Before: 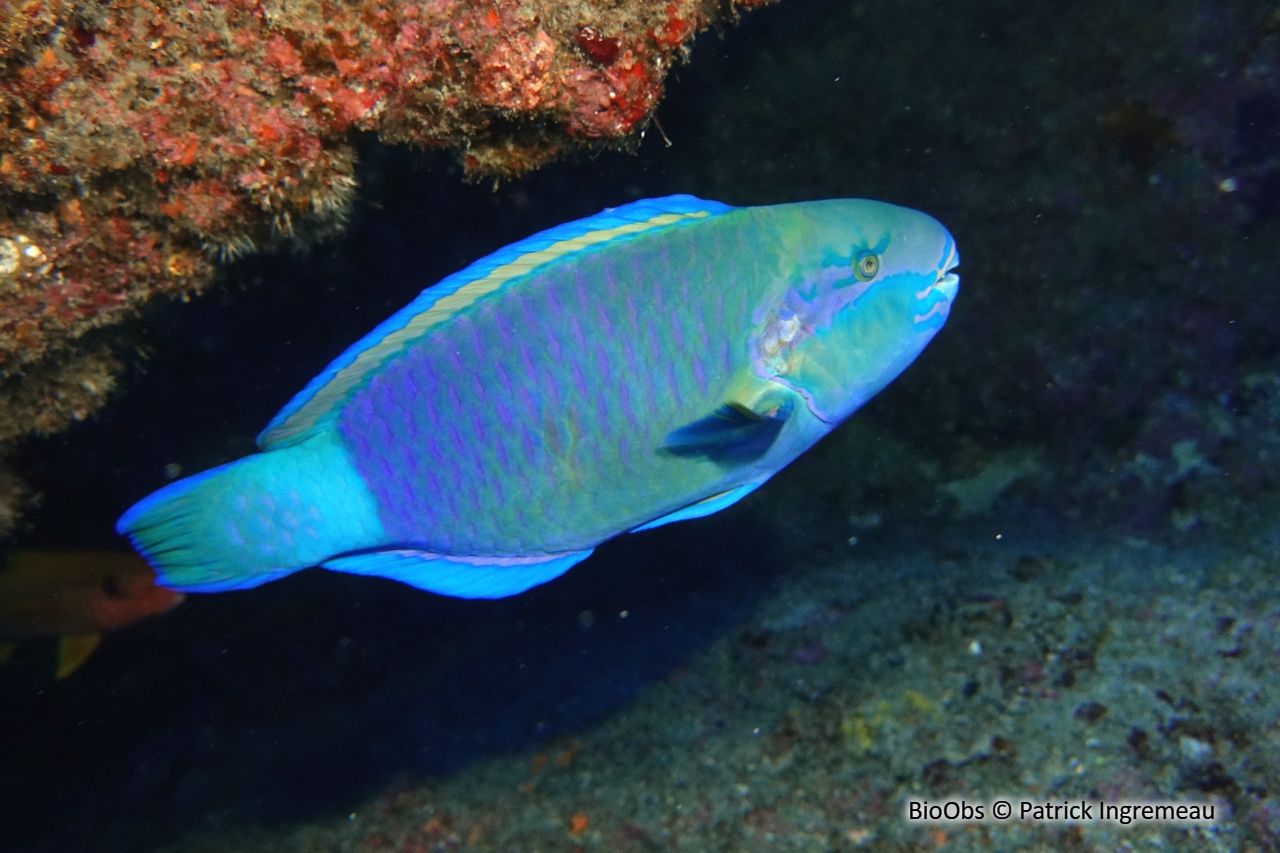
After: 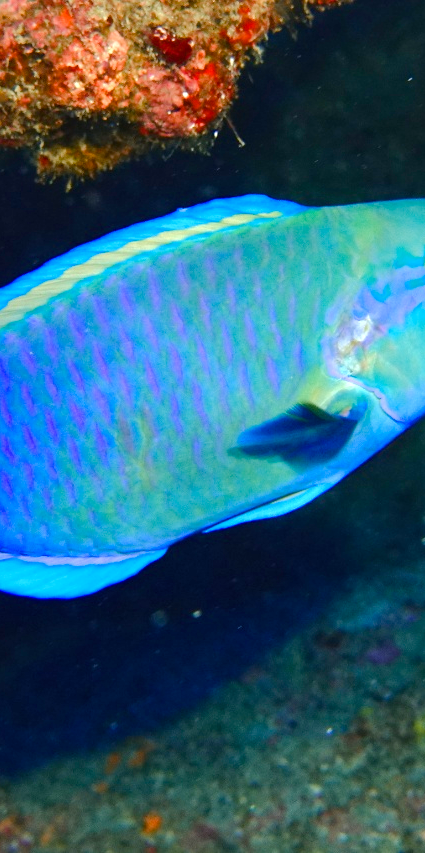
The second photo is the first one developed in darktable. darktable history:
crop: left 33.36%, right 33.36%
base curve: curves: ch0 [(0, 0) (0.262, 0.32) (0.722, 0.705) (1, 1)]
color balance rgb: perceptual saturation grading › global saturation 25%, perceptual saturation grading › highlights -50%, perceptual saturation grading › shadows 30%, perceptual brilliance grading › global brilliance 12%, global vibrance 20%
